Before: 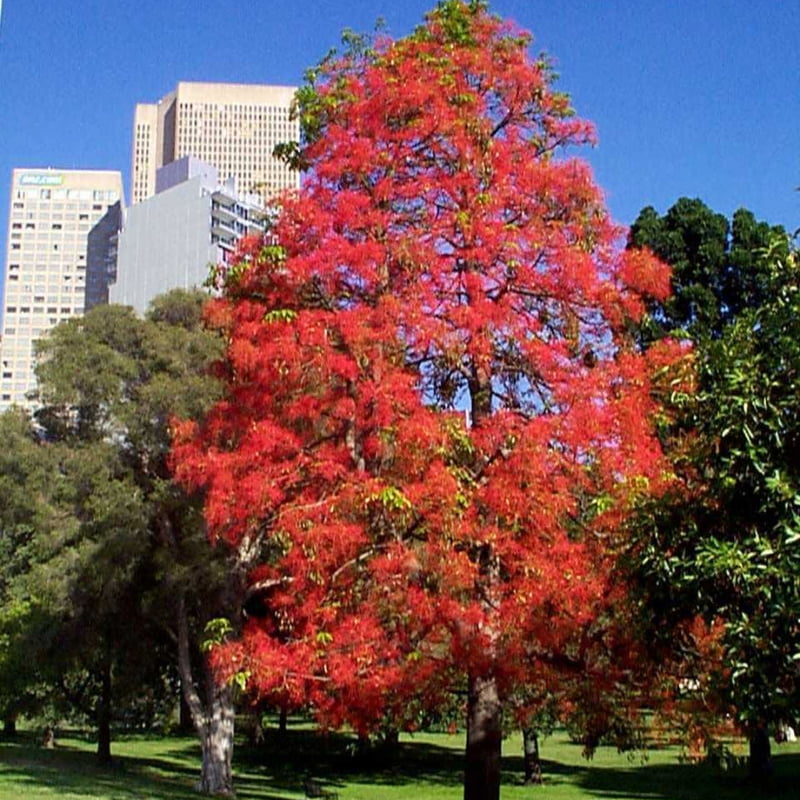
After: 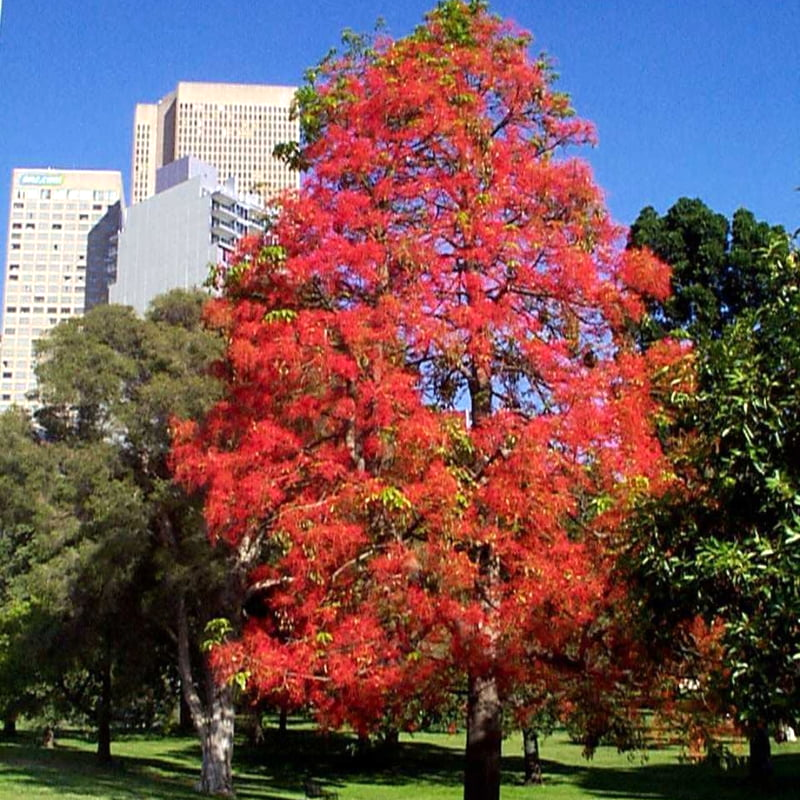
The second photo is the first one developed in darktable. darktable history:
levels: levels [0, 0.476, 0.951]
exposure: exposure -0.04 EV, compensate exposure bias true, compensate highlight preservation false
